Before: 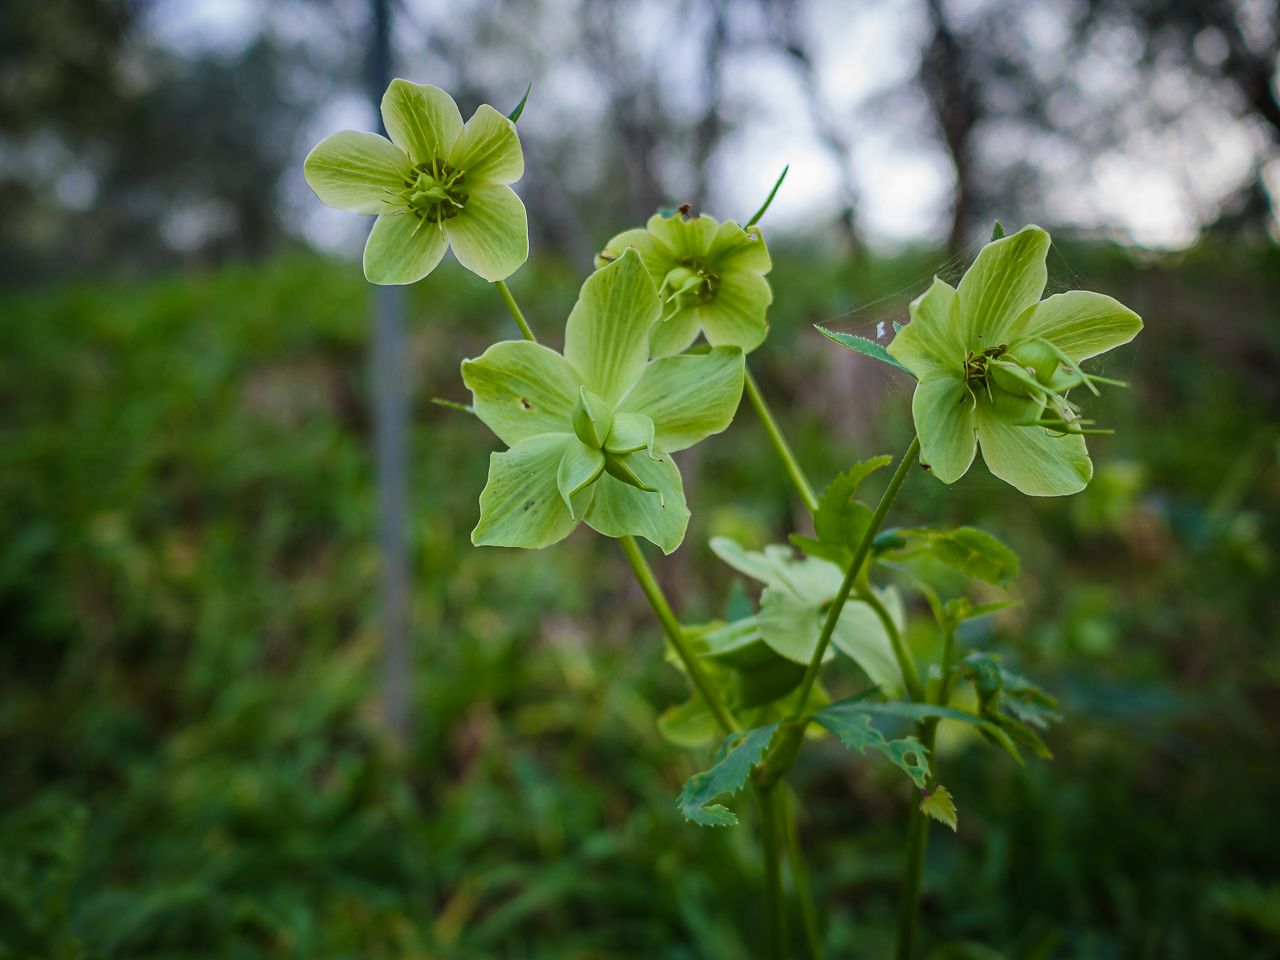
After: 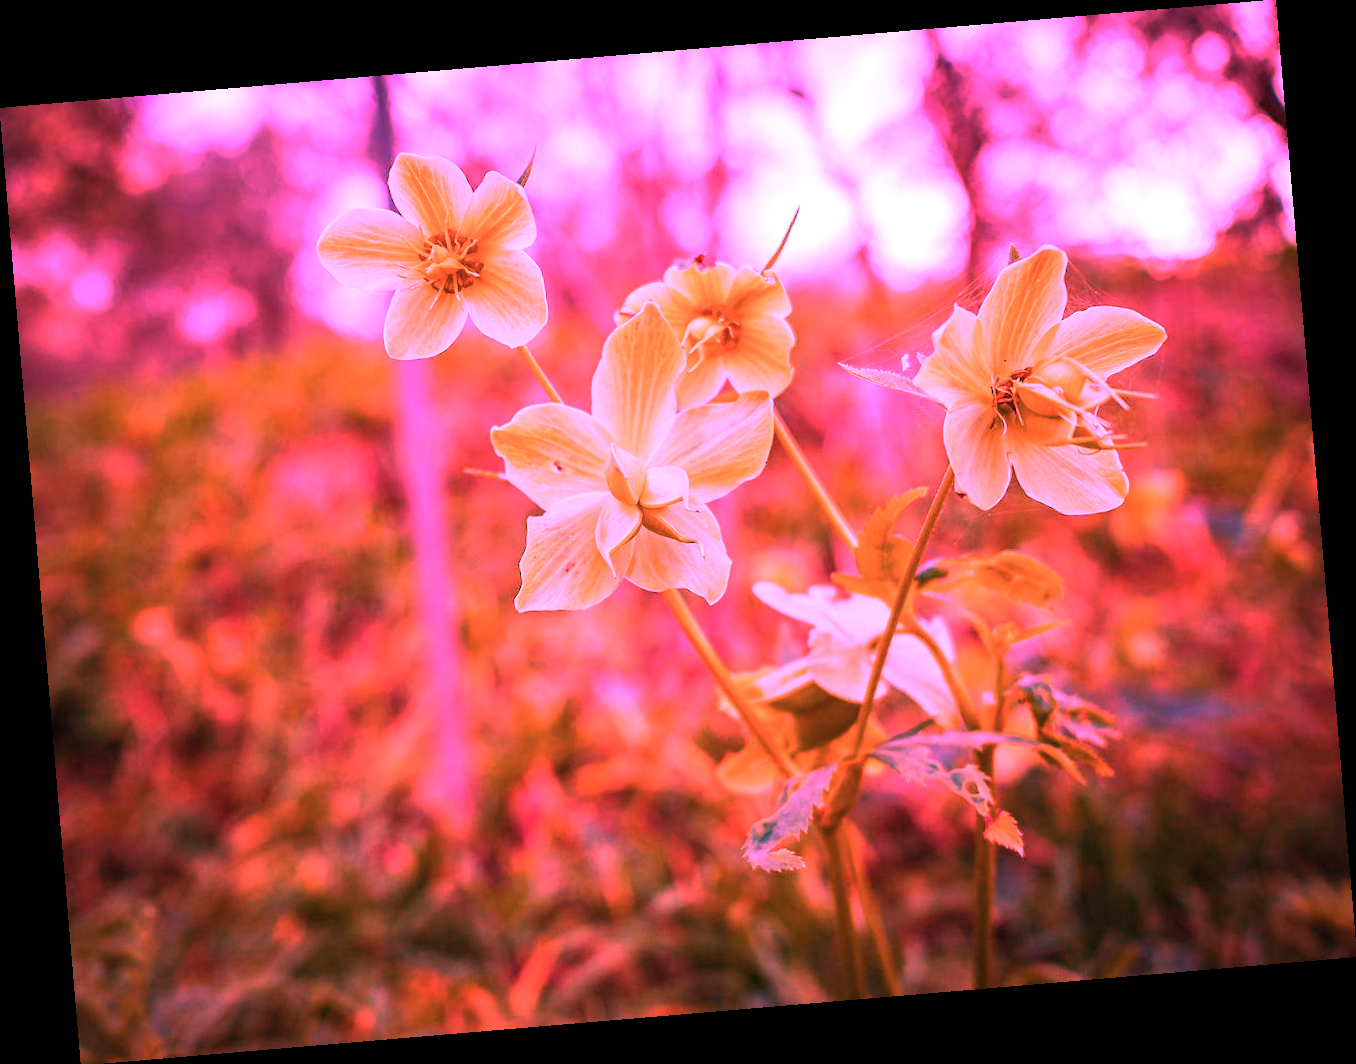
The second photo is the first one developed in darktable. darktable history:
rotate and perspective: rotation -4.86°, automatic cropping off
color correction: highlights a* -2.24, highlights b* -18.1
white balance: red 4.26, blue 1.802
